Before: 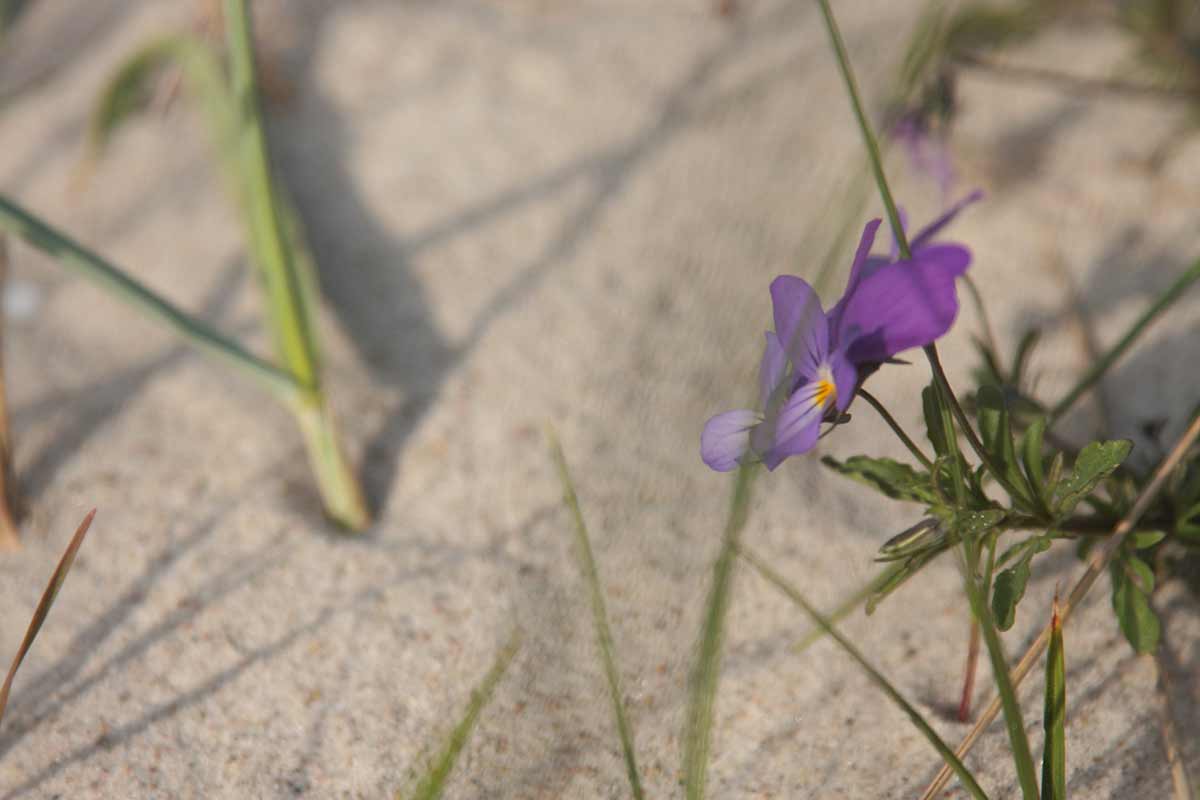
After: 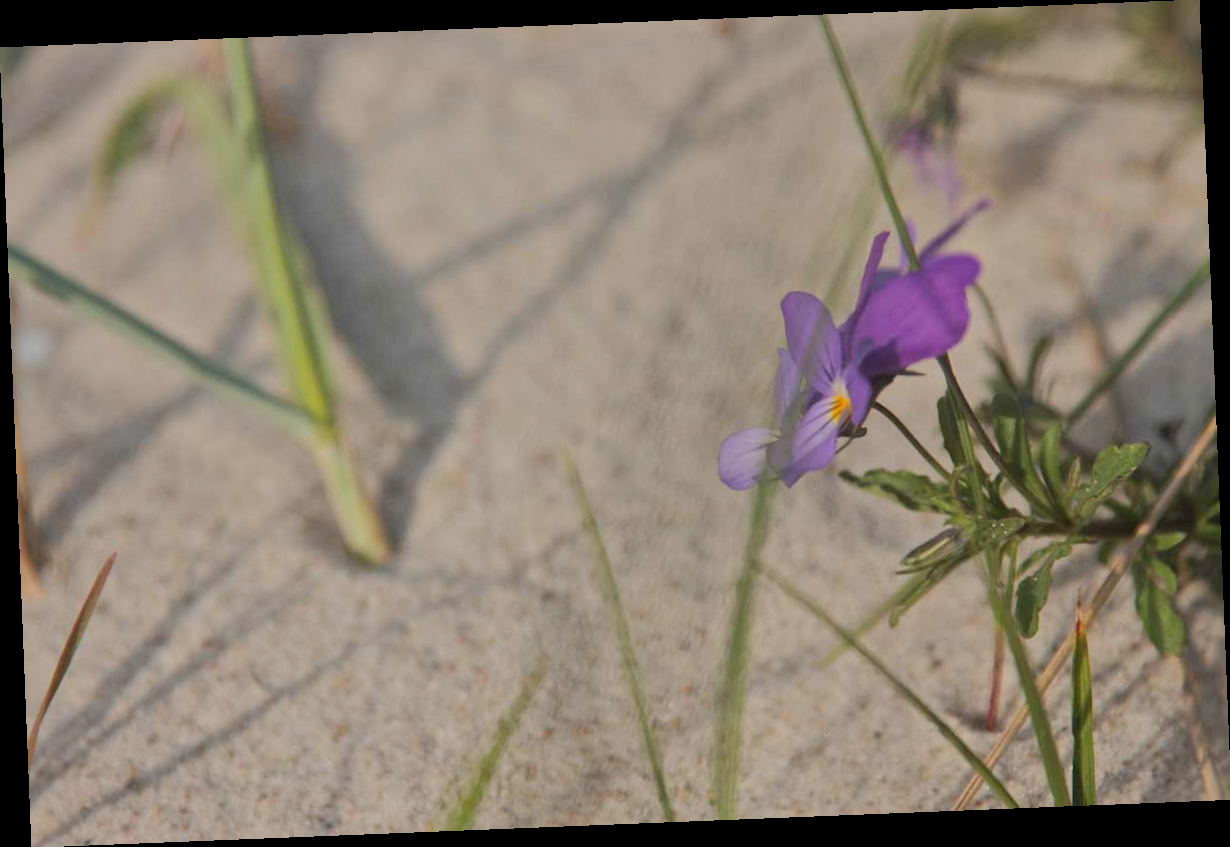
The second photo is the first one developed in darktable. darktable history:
rotate and perspective: rotation -2.29°, automatic cropping off
bloom: on, module defaults
tone equalizer: -8 EV -0.002 EV, -7 EV 0.005 EV, -6 EV -0.008 EV, -5 EV 0.007 EV, -4 EV -0.042 EV, -3 EV -0.233 EV, -2 EV -0.662 EV, -1 EV -0.983 EV, +0 EV -0.969 EV, smoothing diameter 2%, edges refinement/feathering 20, mask exposure compensation -1.57 EV, filter diffusion 5
base curve: curves: ch0 [(0, 0) (0.262, 0.32) (0.722, 0.705) (1, 1)]
